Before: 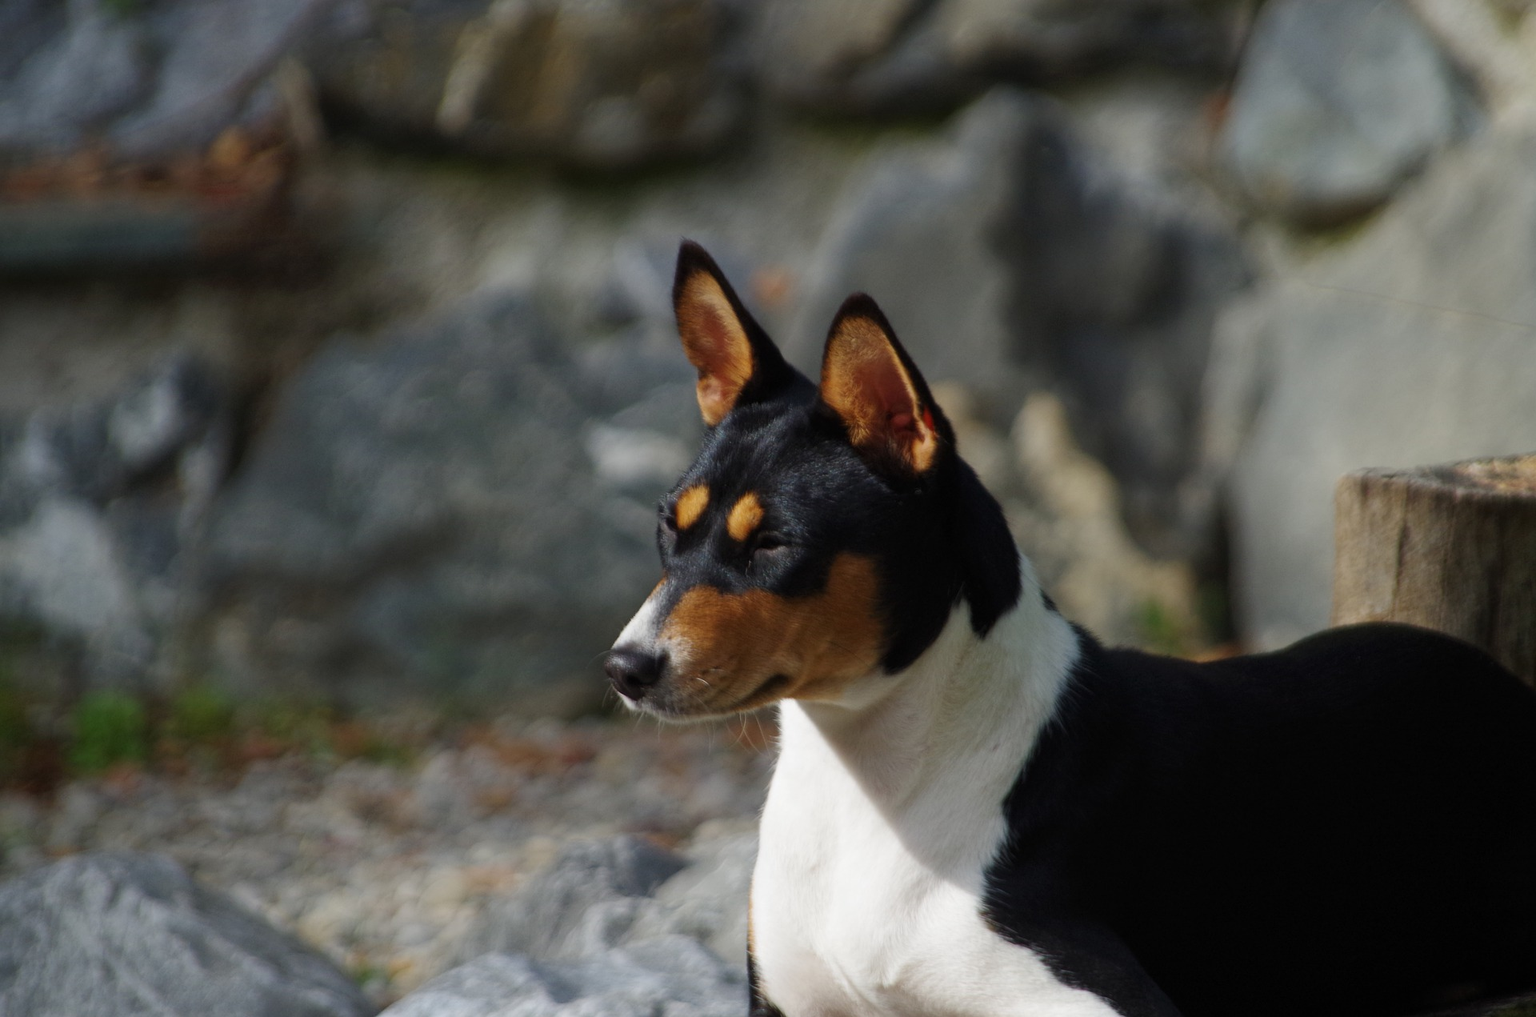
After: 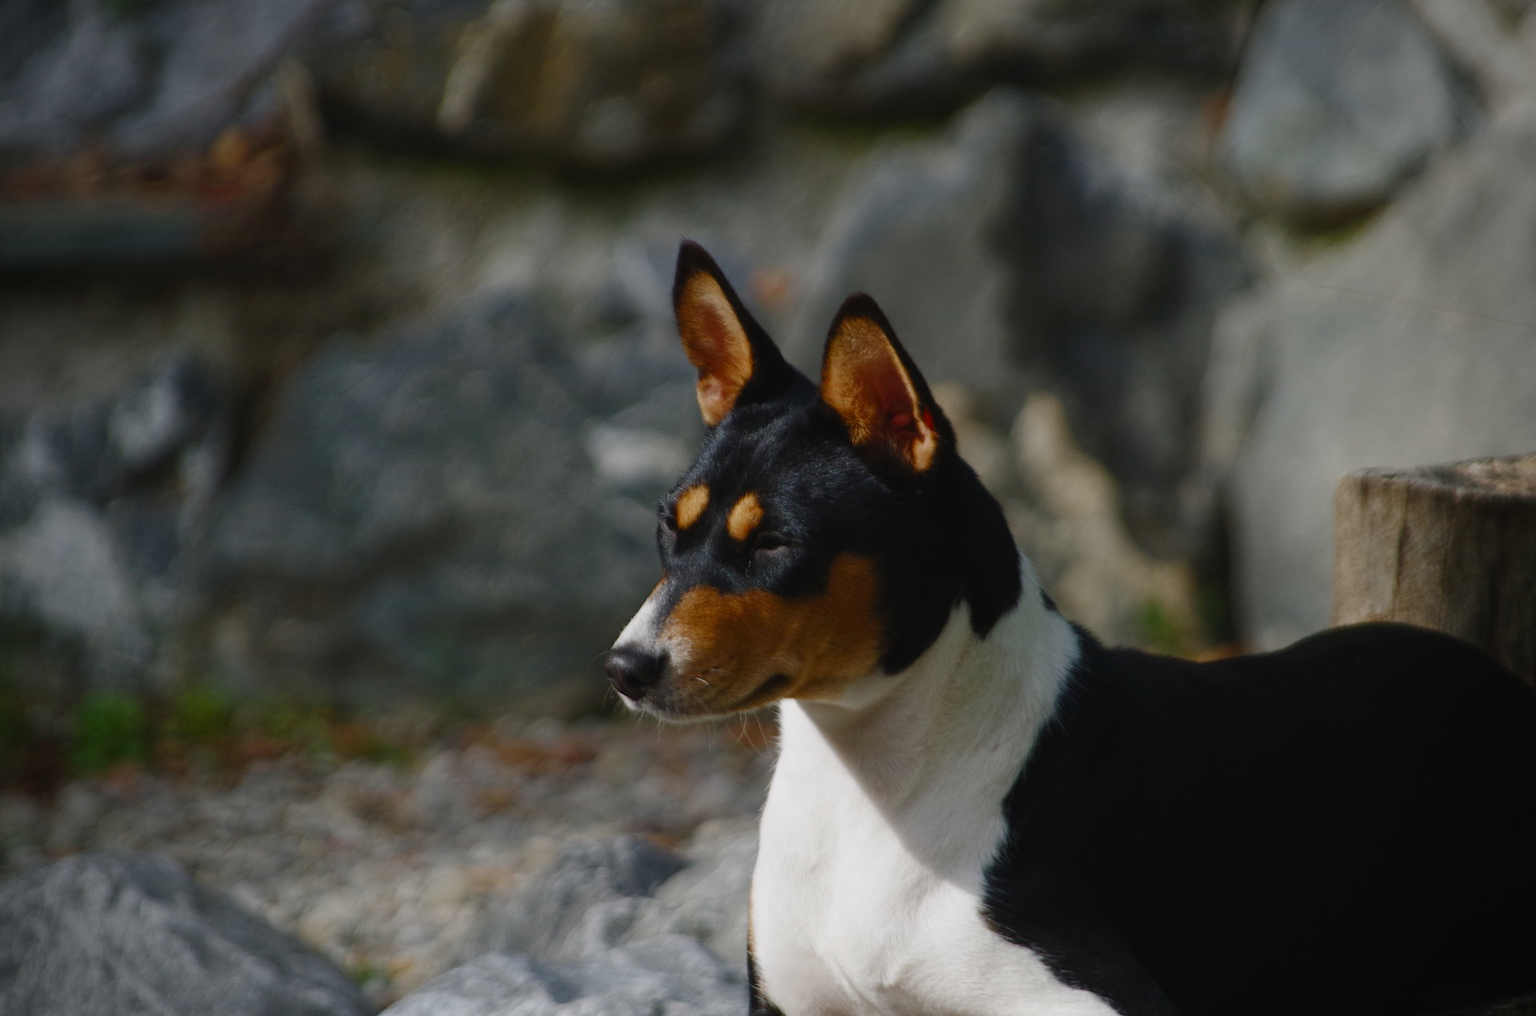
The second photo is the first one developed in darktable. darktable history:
color balance rgb: shadows lift › luminance -10%, shadows lift › chroma 1%, shadows lift › hue 113°, power › luminance -15%, highlights gain › chroma 0.2%, highlights gain › hue 333°, global offset › luminance 0.5%, perceptual saturation grading › global saturation 20%, perceptual saturation grading › highlights -50%, perceptual saturation grading › shadows 25%, contrast -10%
vignetting: on, module defaults
